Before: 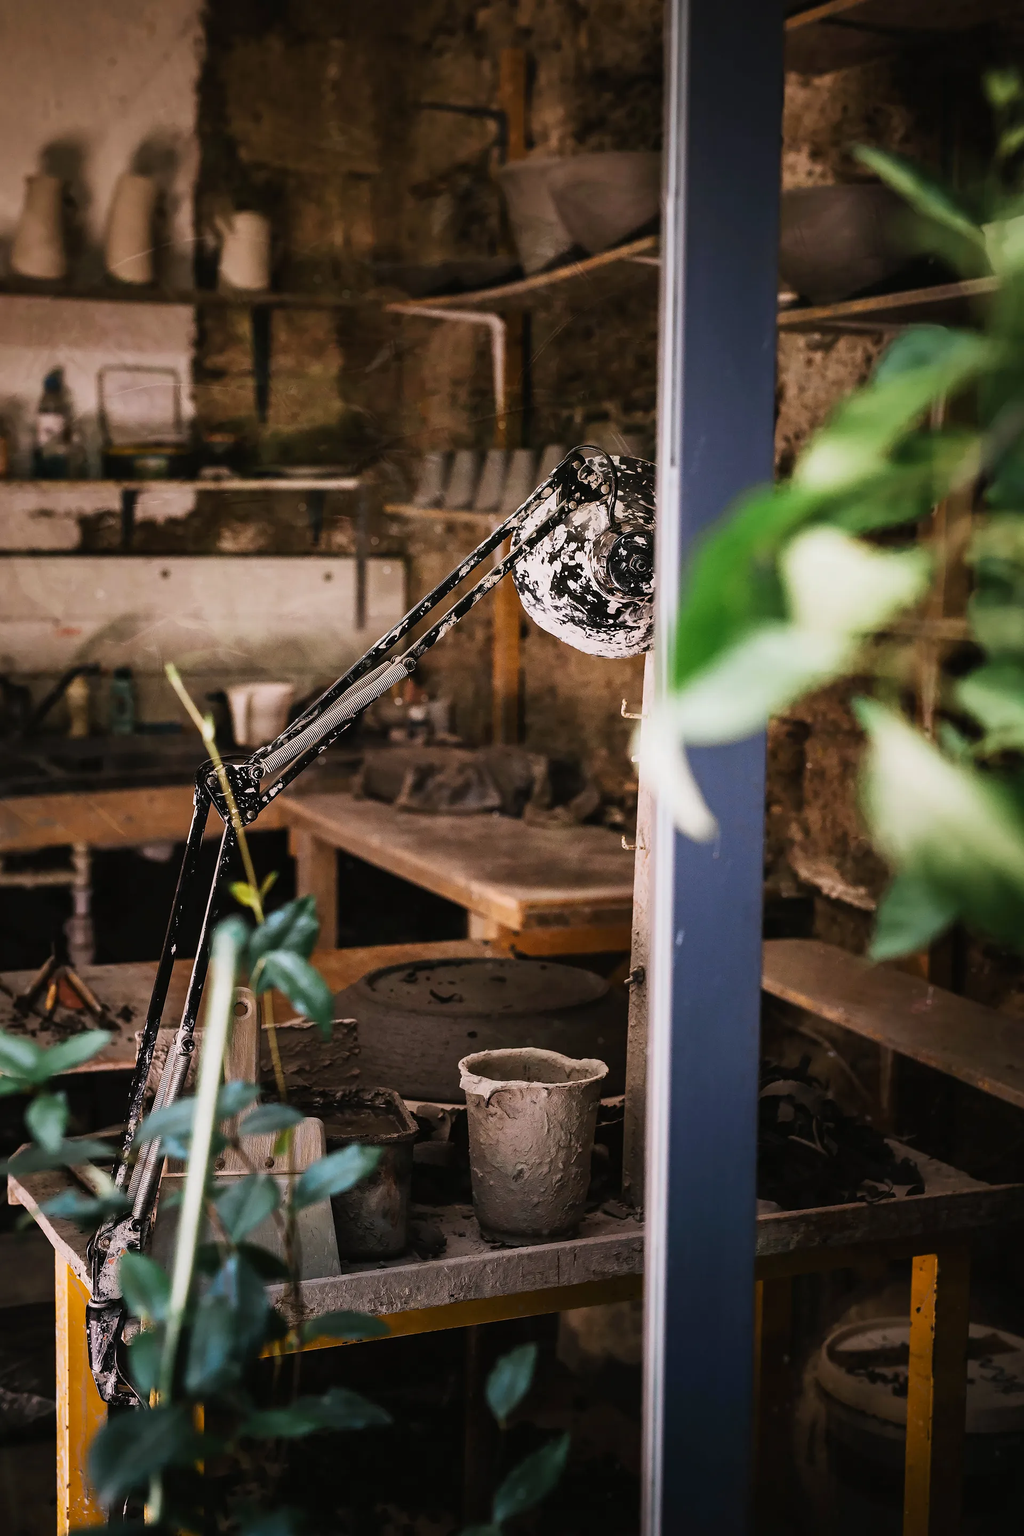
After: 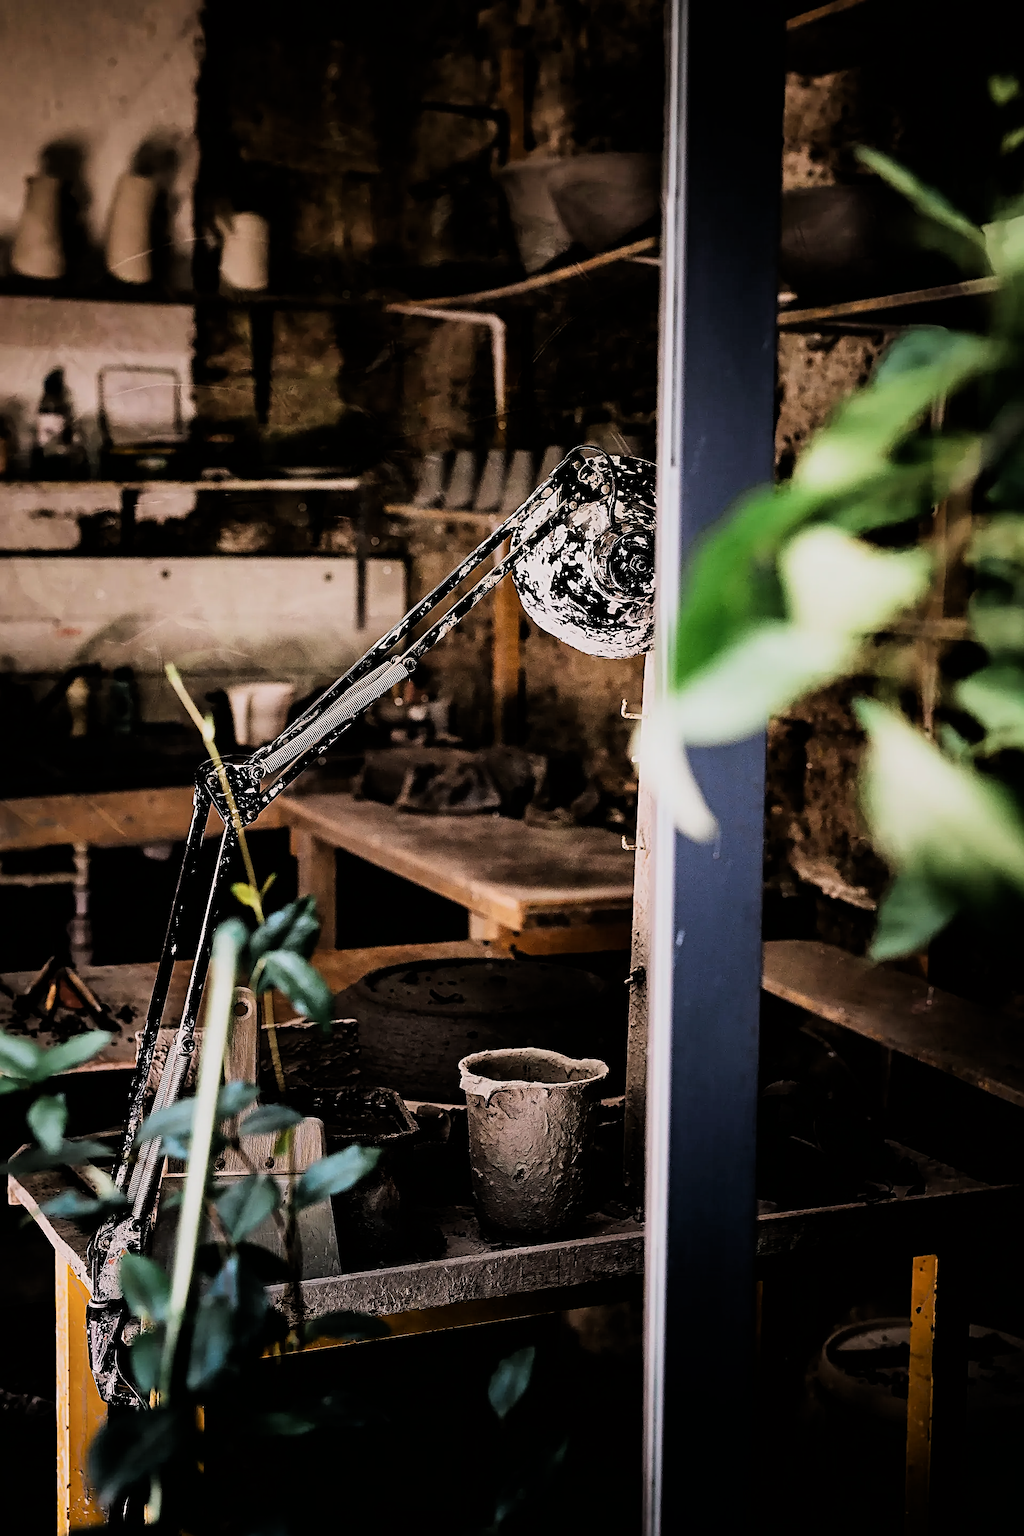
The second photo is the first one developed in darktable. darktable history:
filmic rgb: black relative exposure -5 EV, hardness 2.88, contrast 1.5
sharpen: radius 2.817, amount 0.715
